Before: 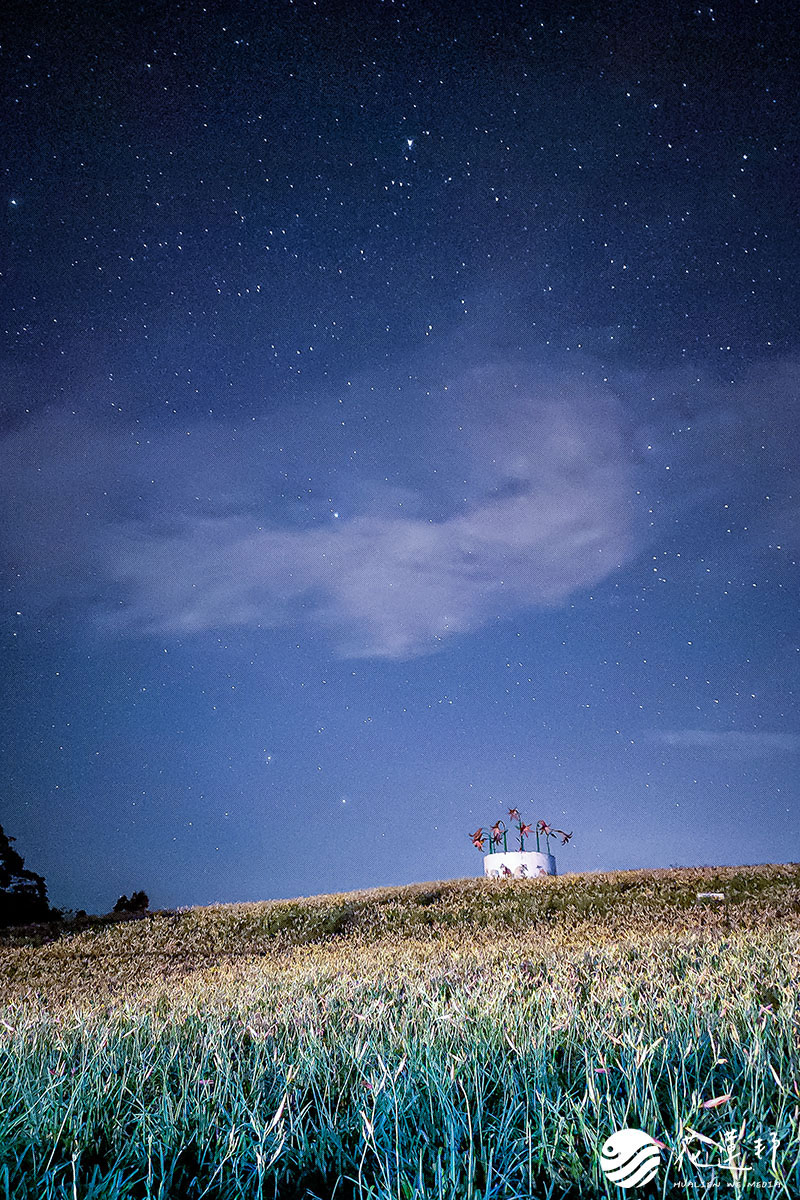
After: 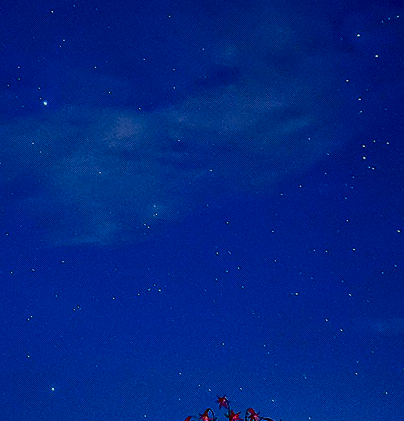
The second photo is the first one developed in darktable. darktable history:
contrast brightness saturation: brightness -0.996, saturation 0.996
local contrast: on, module defaults
crop: left 36.378%, top 34.338%, right 13.111%, bottom 30.566%
